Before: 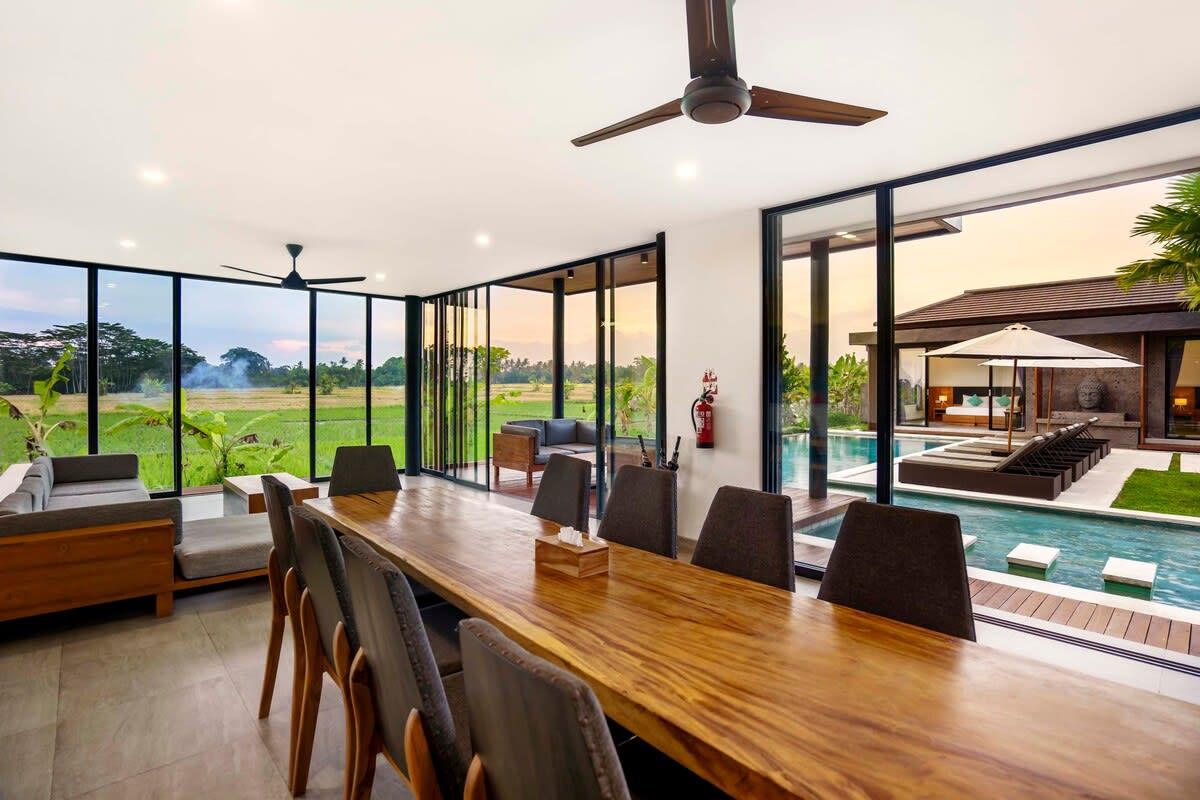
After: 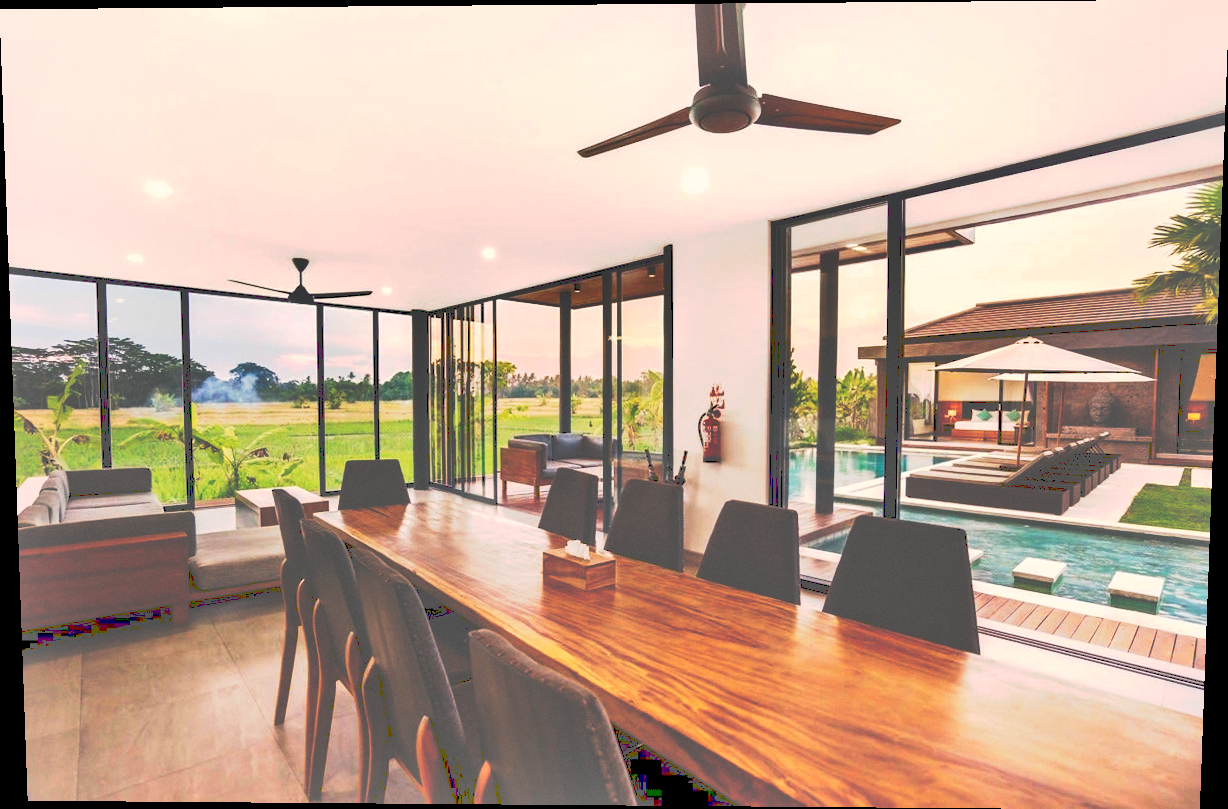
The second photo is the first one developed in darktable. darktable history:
rotate and perspective: lens shift (vertical) 0.048, lens shift (horizontal) -0.024, automatic cropping off
shadows and highlights: low approximation 0.01, soften with gaussian
grain: coarseness 0.09 ISO, strength 10%
exposure: exposure 0.081 EV, compensate highlight preservation false
tone curve: curves: ch0 [(0, 0) (0.003, 0.345) (0.011, 0.345) (0.025, 0.345) (0.044, 0.349) (0.069, 0.353) (0.1, 0.356) (0.136, 0.359) (0.177, 0.366) (0.224, 0.378) (0.277, 0.398) (0.335, 0.429) (0.399, 0.476) (0.468, 0.545) (0.543, 0.624) (0.623, 0.721) (0.709, 0.811) (0.801, 0.876) (0.898, 0.913) (1, 1)], preserve colors none
white balance: red 1.127, blue 0.943
